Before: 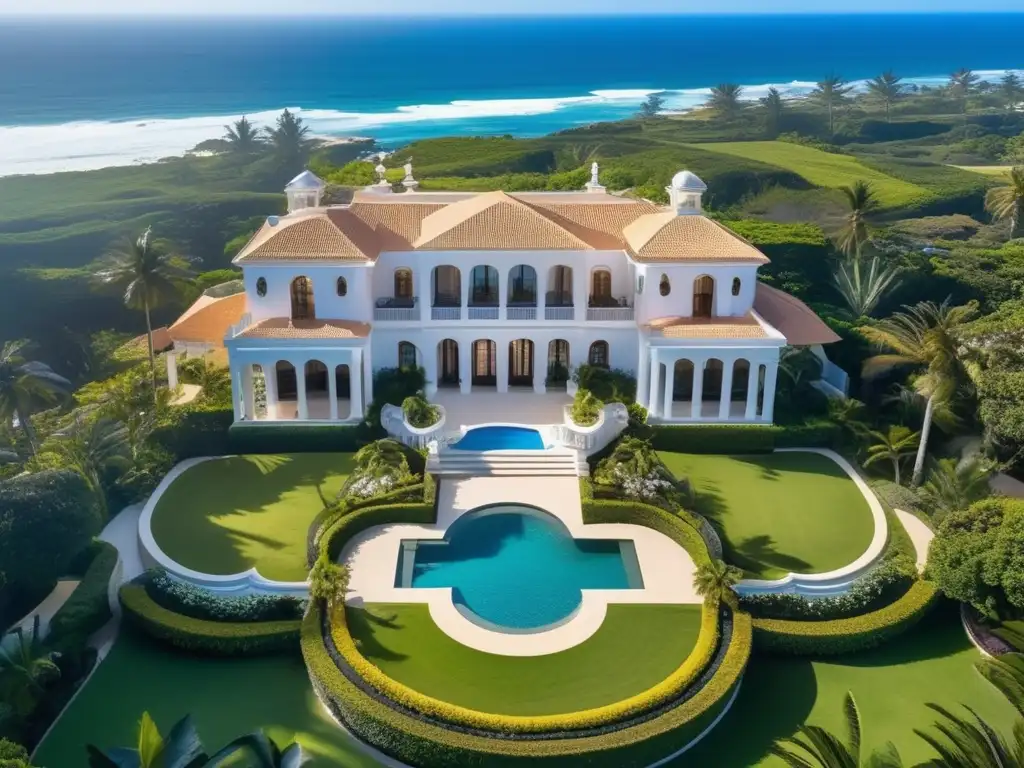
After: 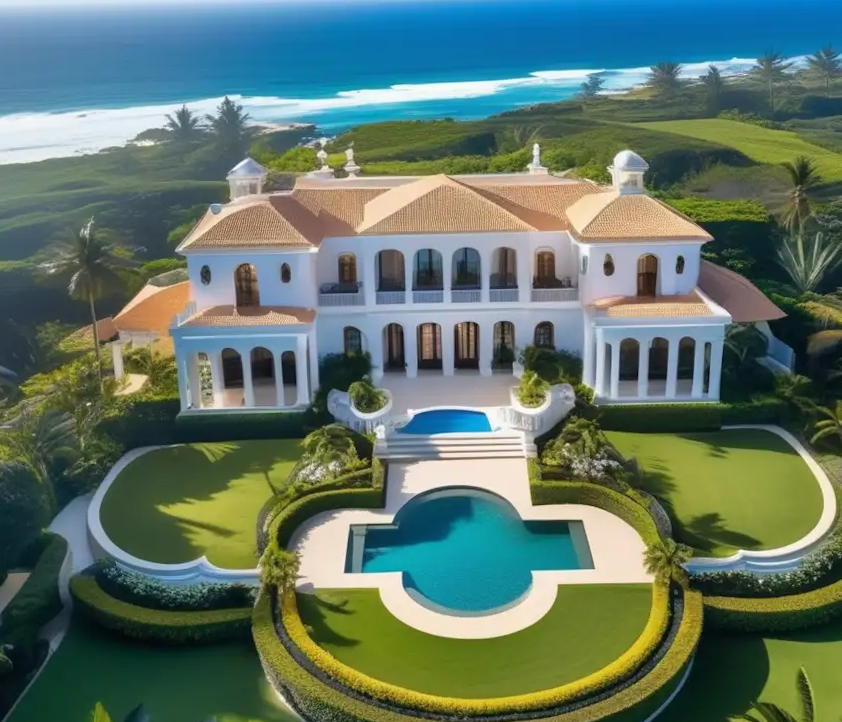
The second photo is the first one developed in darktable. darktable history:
crop and rotate: angle 1.2°, left 4.107%, top 0.9%, right 11.298%, bottom 2.373%
